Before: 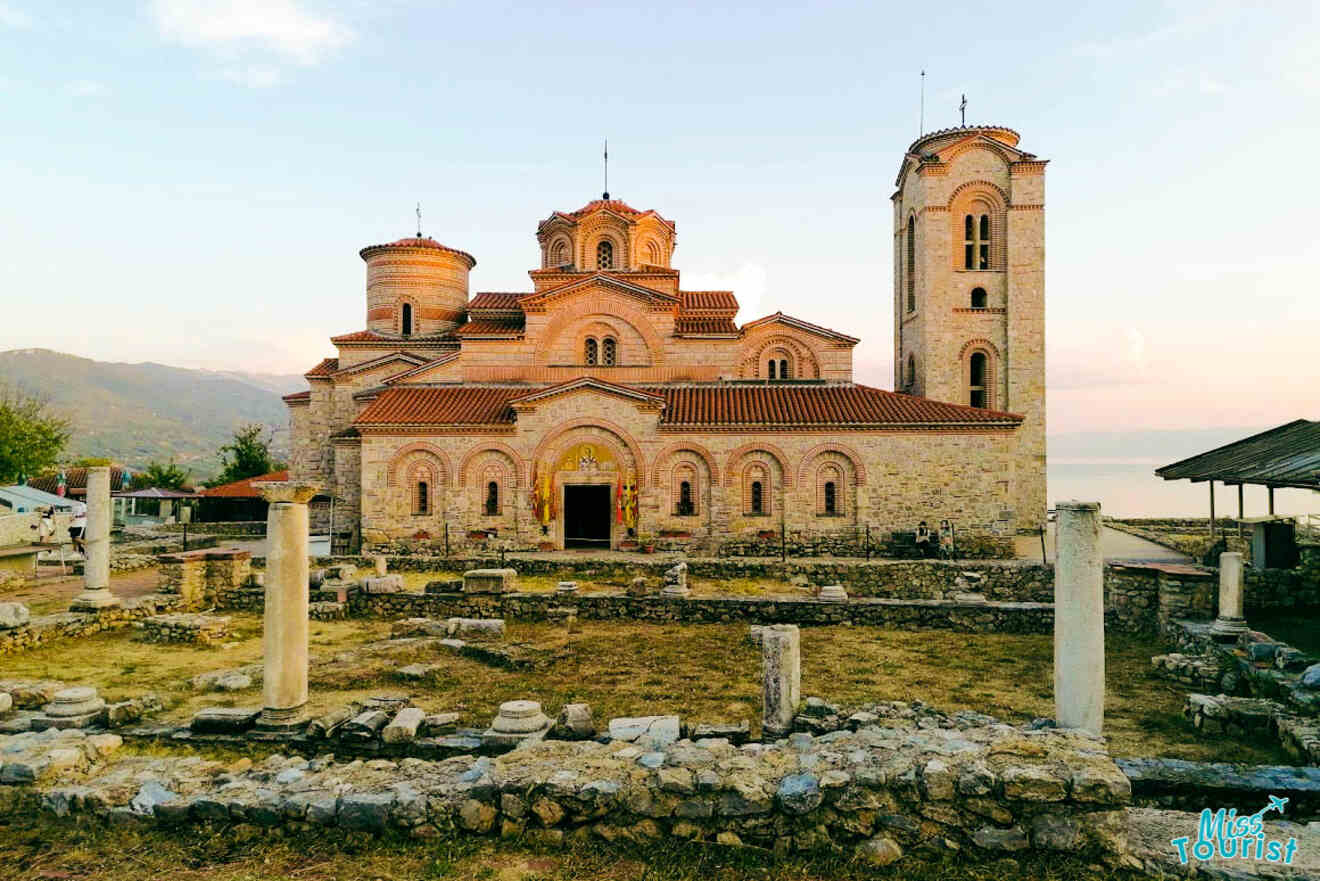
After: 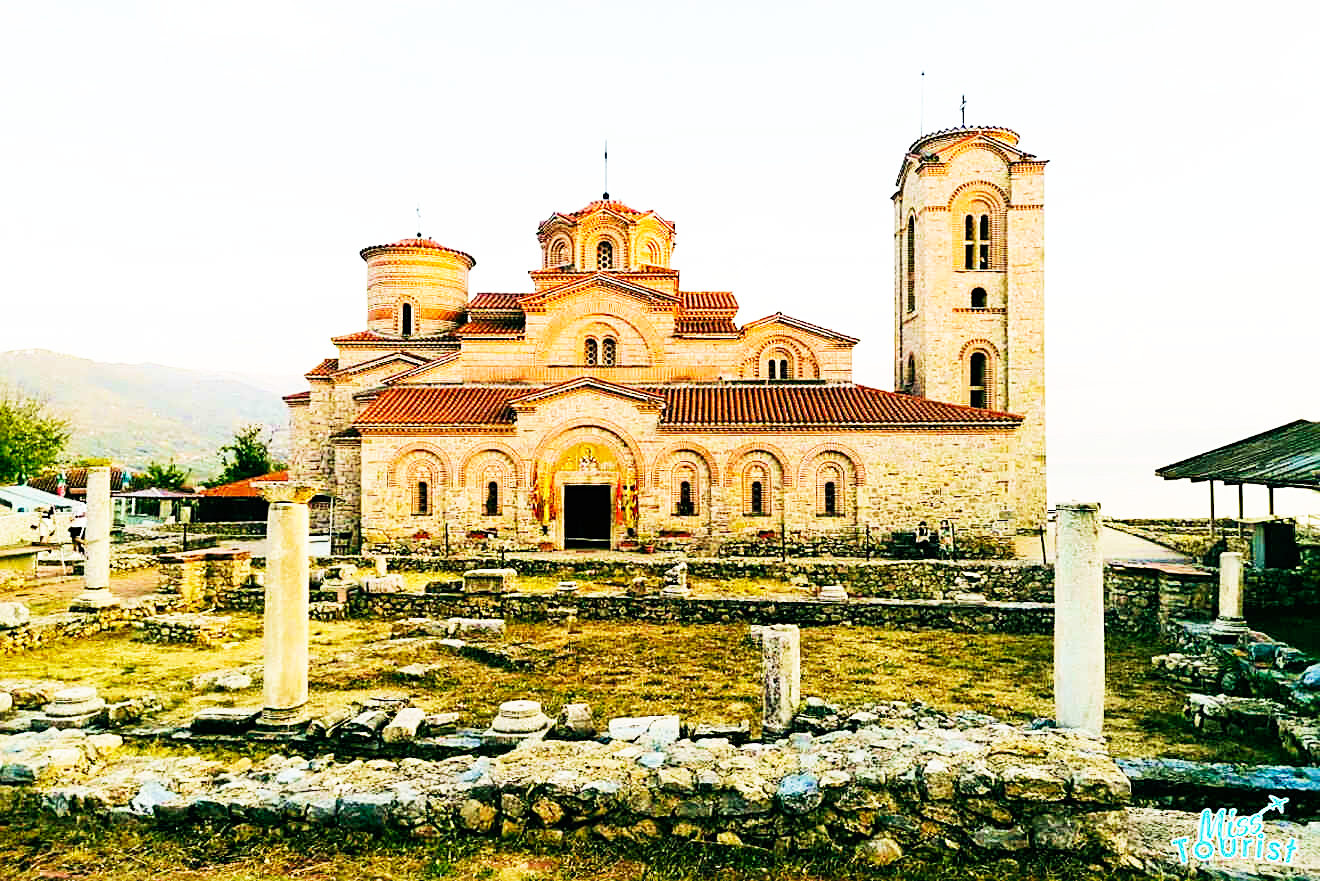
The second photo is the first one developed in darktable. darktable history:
sharpen: on, module defaults
velvia: on, module defaults
base curve: curves: ch0 [(0, 0) (0.007, 0.004) (0.027, 0.03) (0.046, 0.07) (0.207, 0.54) (0.442, 0.872) (0.673, 0.972) (1, 1)], preserve colors none
